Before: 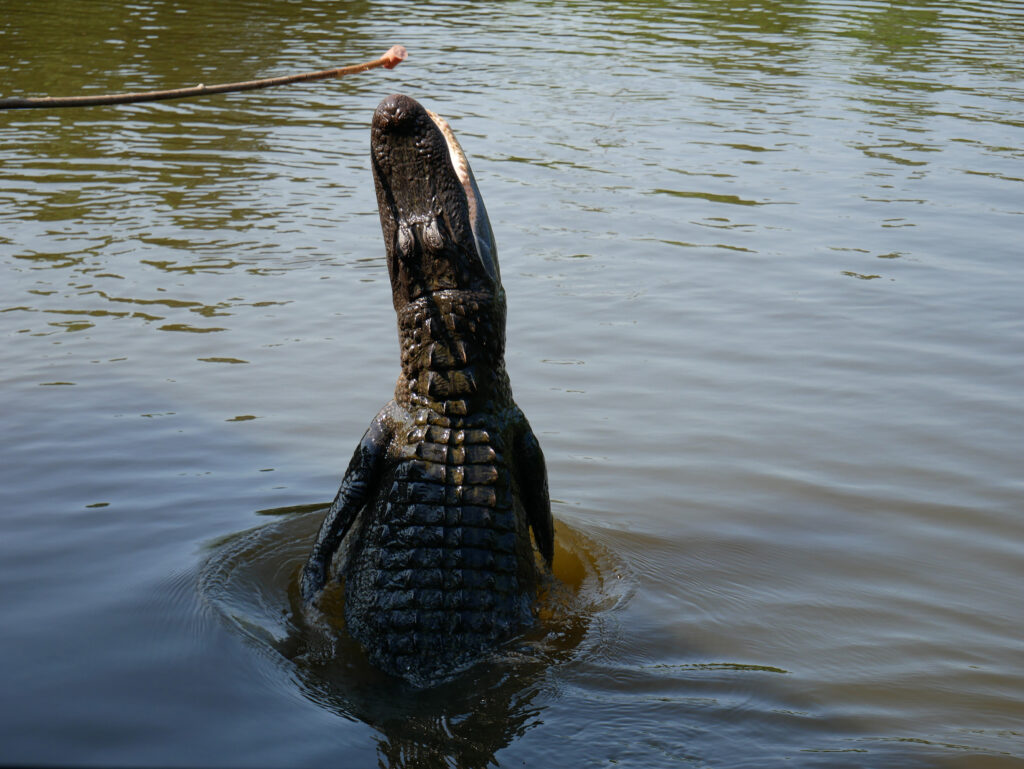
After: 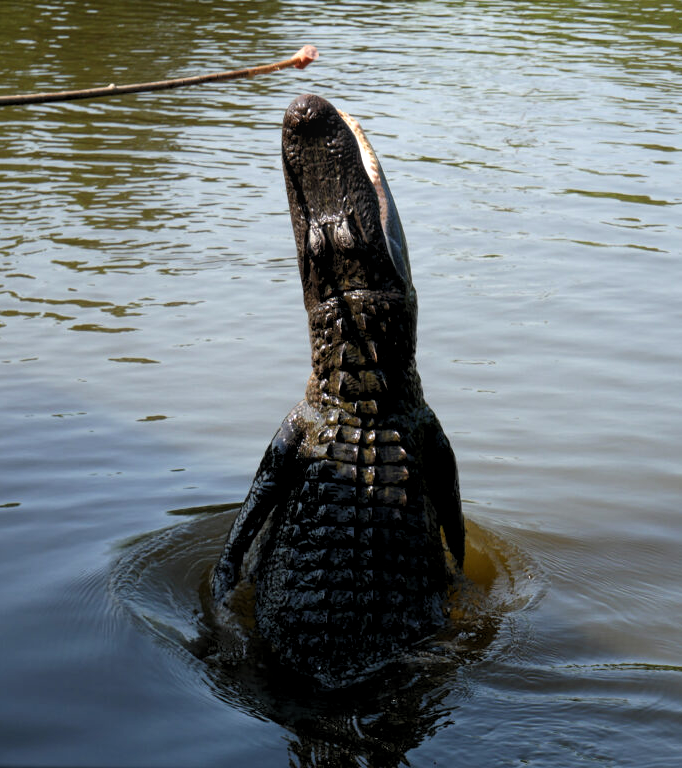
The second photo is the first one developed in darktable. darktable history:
tone equalizer: on, module defaults
crop and rotate: left 8.786%, right 24.548%
levels: levels [0.055, 0.477, 0.9]
bloom: size 9%, threshold 100%, strength 7%
